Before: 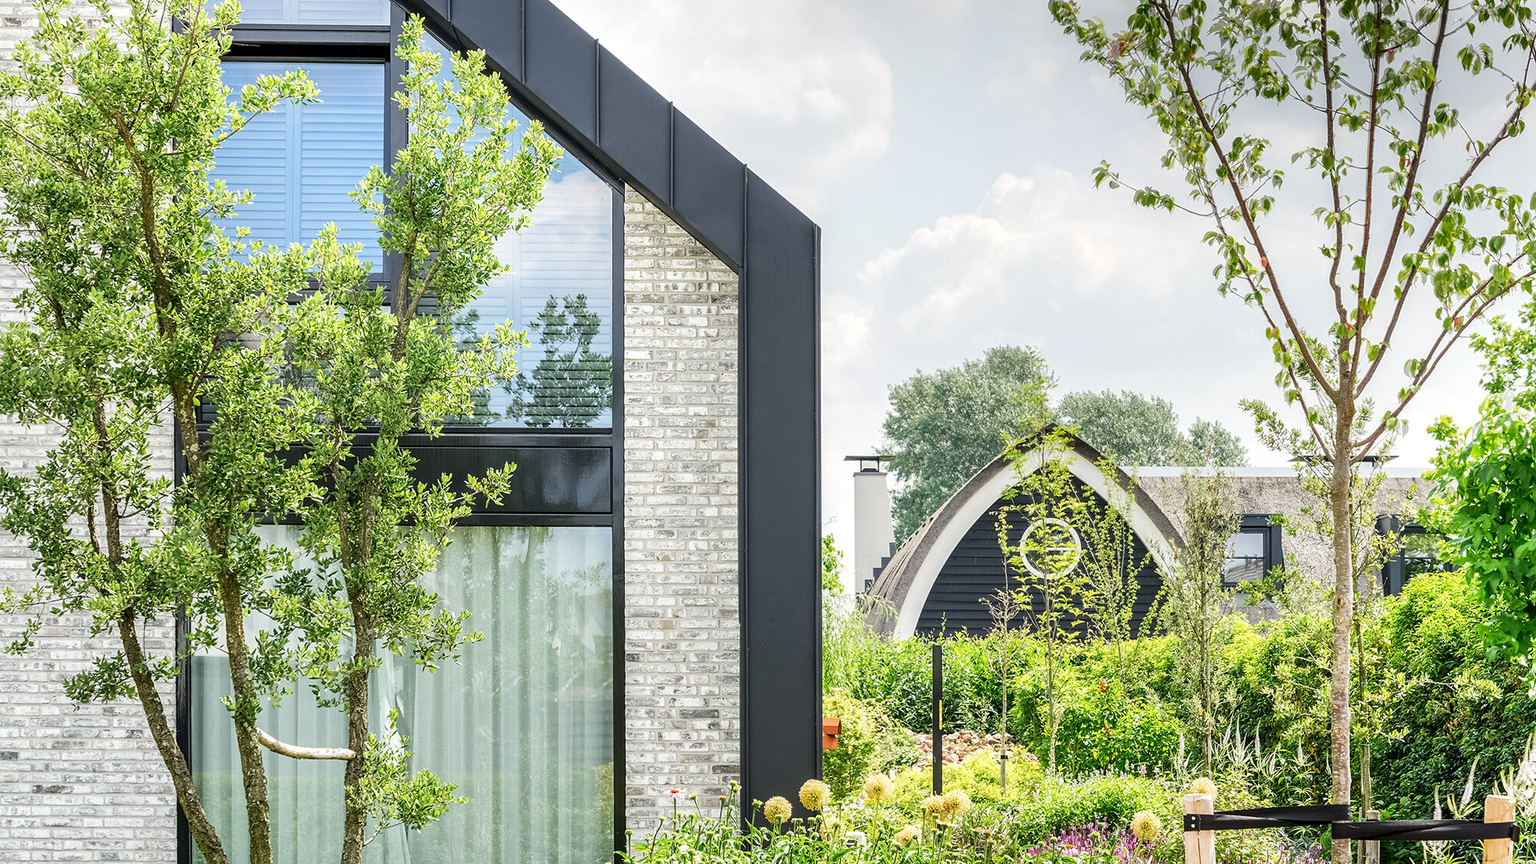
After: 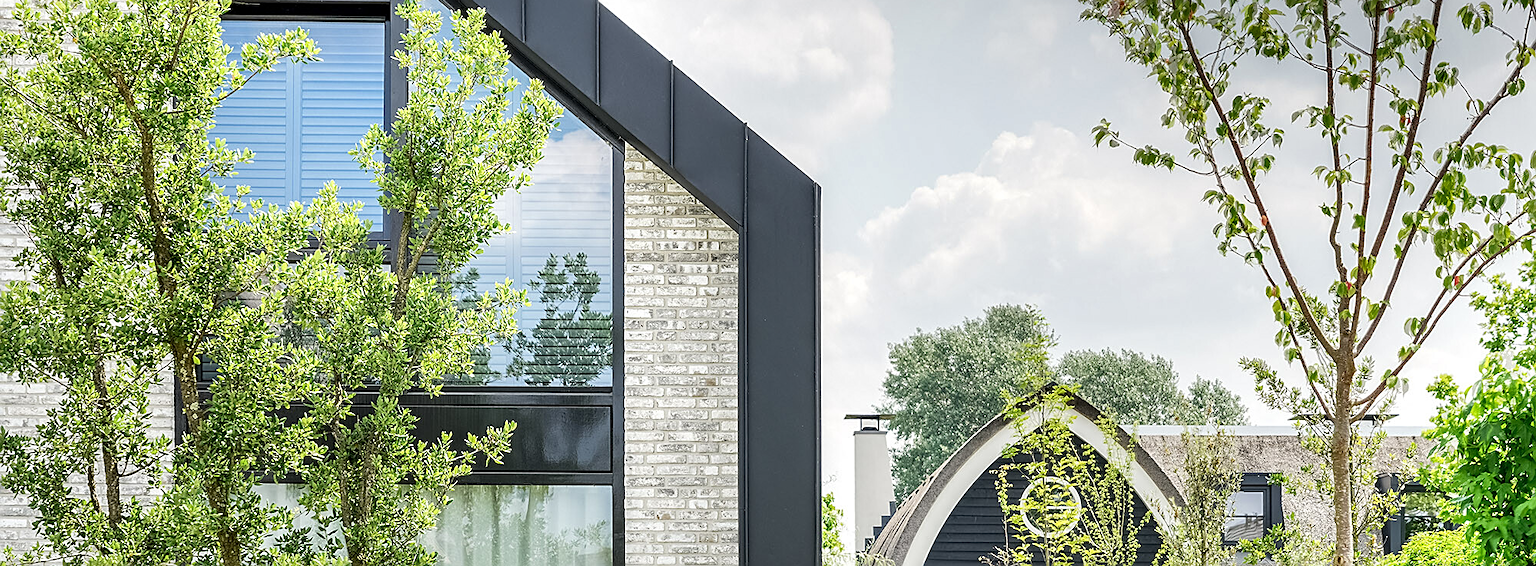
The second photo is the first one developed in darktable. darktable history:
crop and rotate: top 4.848%, bottom 29.503%
color zones: curves: ch0 [(0, 0.5) (0.143, 0.5) (0.286, 0.5) (0.429, 0.5) (0.571, 0.5) (0.714, 0.476) (0.857, 0.5) (1, 0.5)]; ch2 [(0, 0.5) (0.143, 0.5) (0.286, 0.5) (0.429, 0.5) (0.571, 0.5) (0.714, 0.487) (0.857, 0.5) (1, 0.5)]
shadows and highlights: shadows 32, highlights -32, soften with gaussian
sharpen: on, module defaults
